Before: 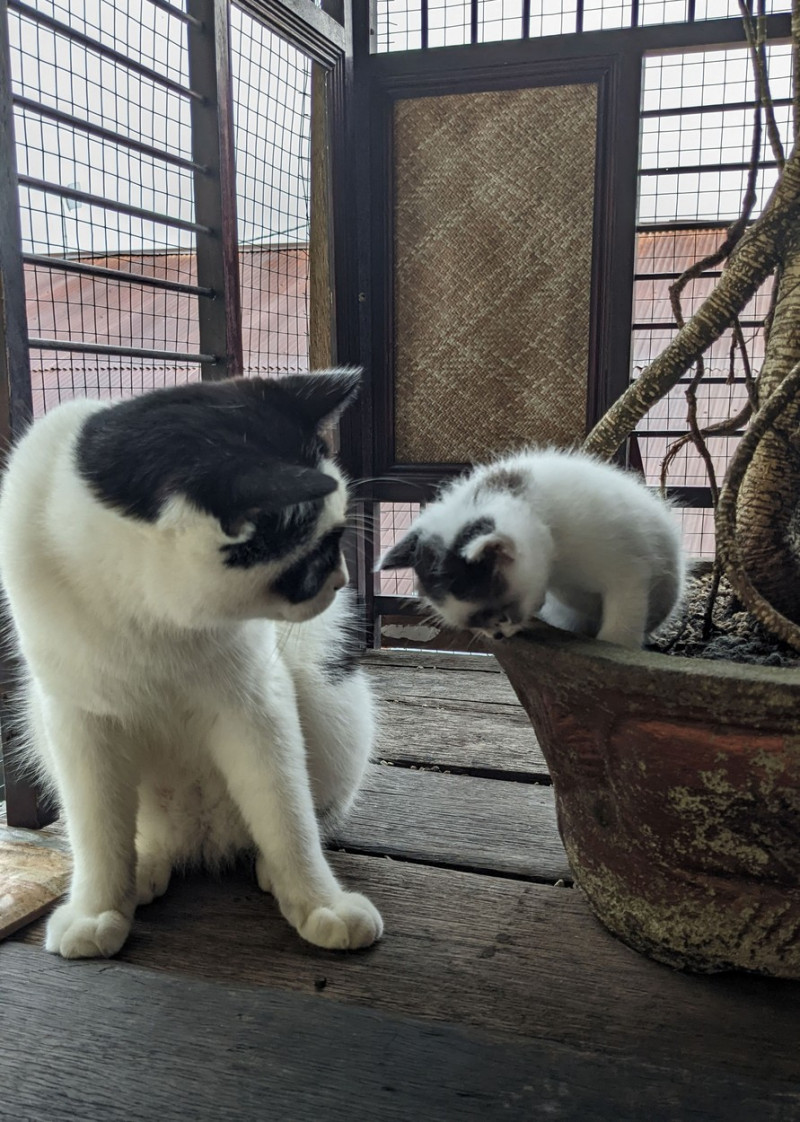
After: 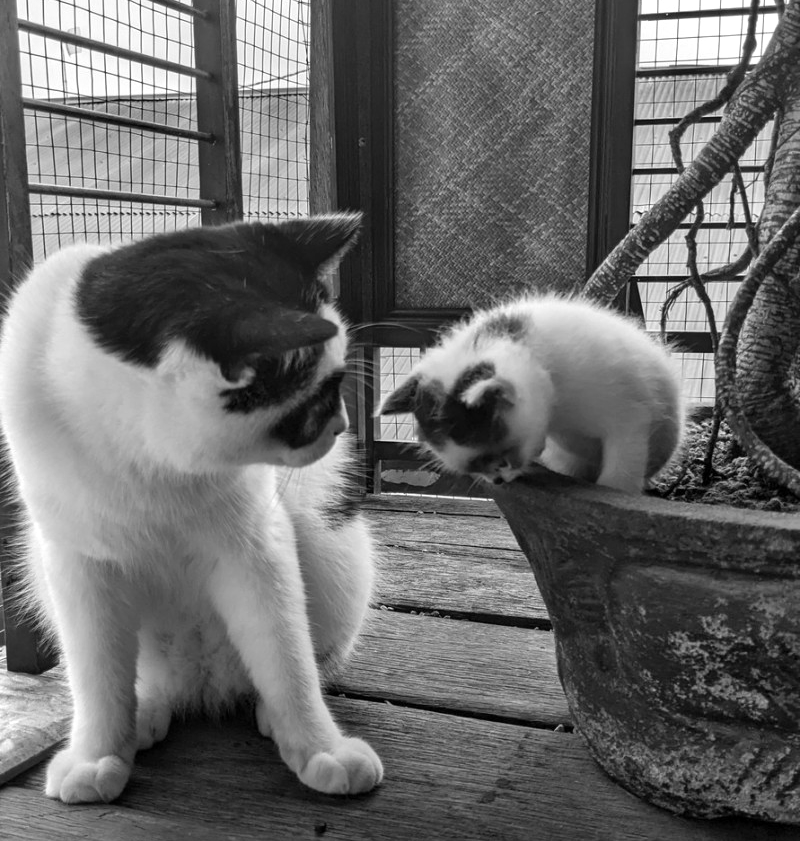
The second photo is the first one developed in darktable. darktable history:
crop: top 13.819%, bottom 11.169%
shadows and highlights: radius 44.78, white point adjustment 6.64, compress 79.65%, highlights color adjustment 78.42%, soften with gaussian
monochrome: on, module defaults
